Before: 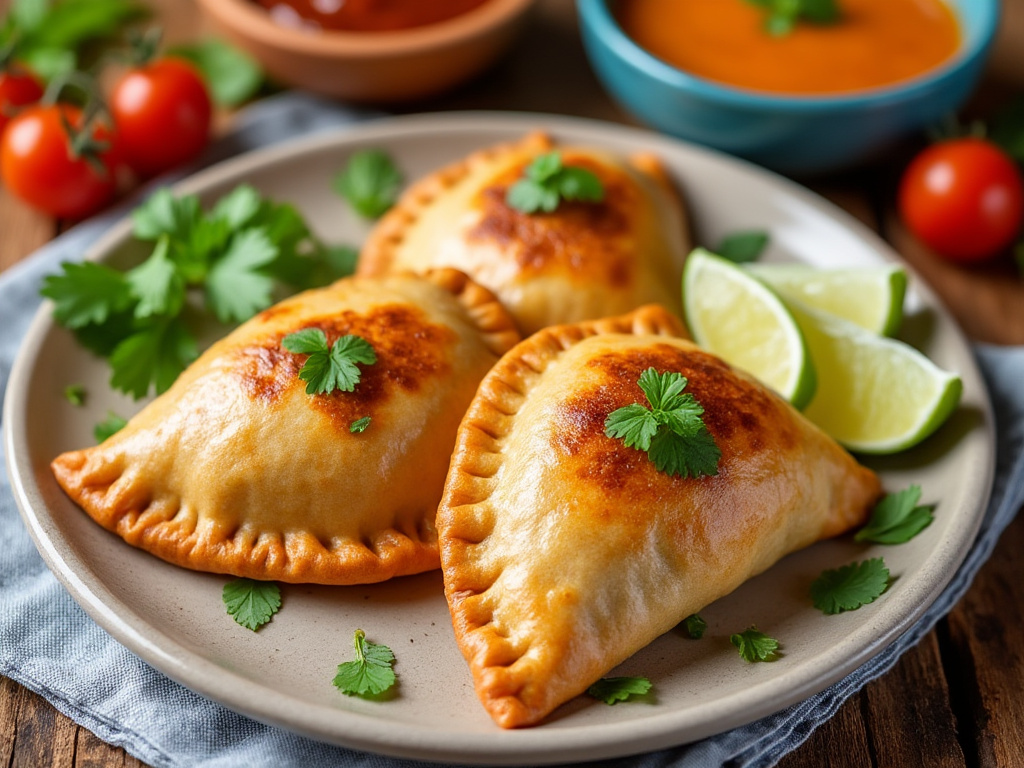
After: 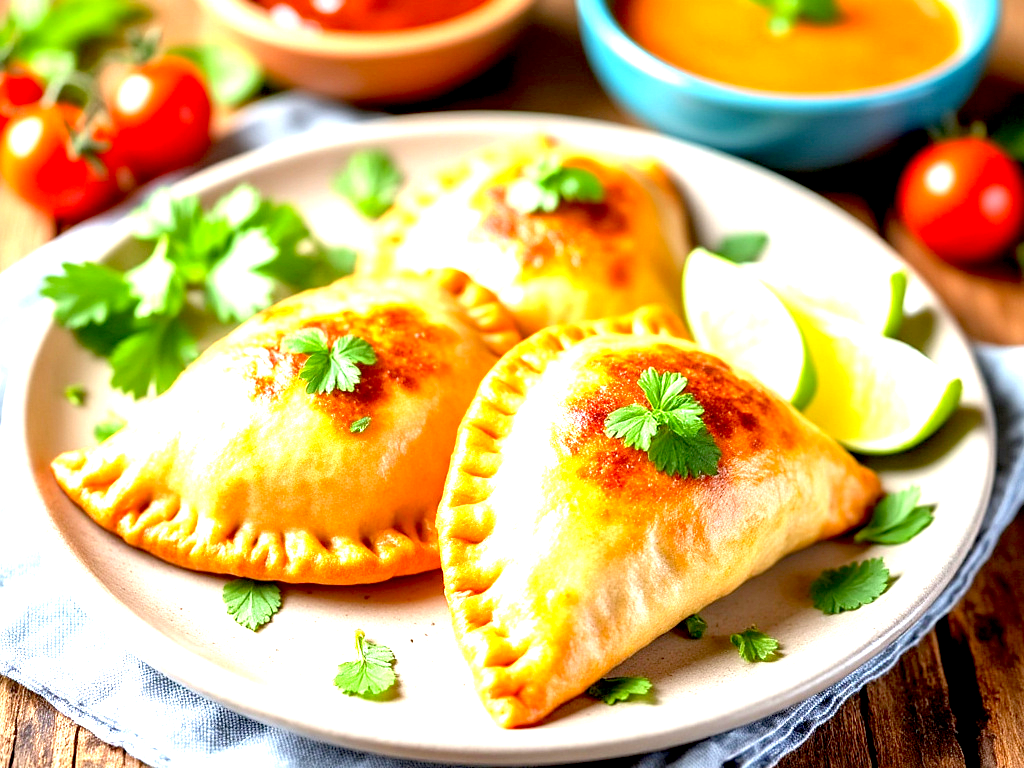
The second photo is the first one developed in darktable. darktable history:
exposure: black level correction 0.005, exposure 2.085 EV, compensate exposure bias true, compensate highlight preservation false
